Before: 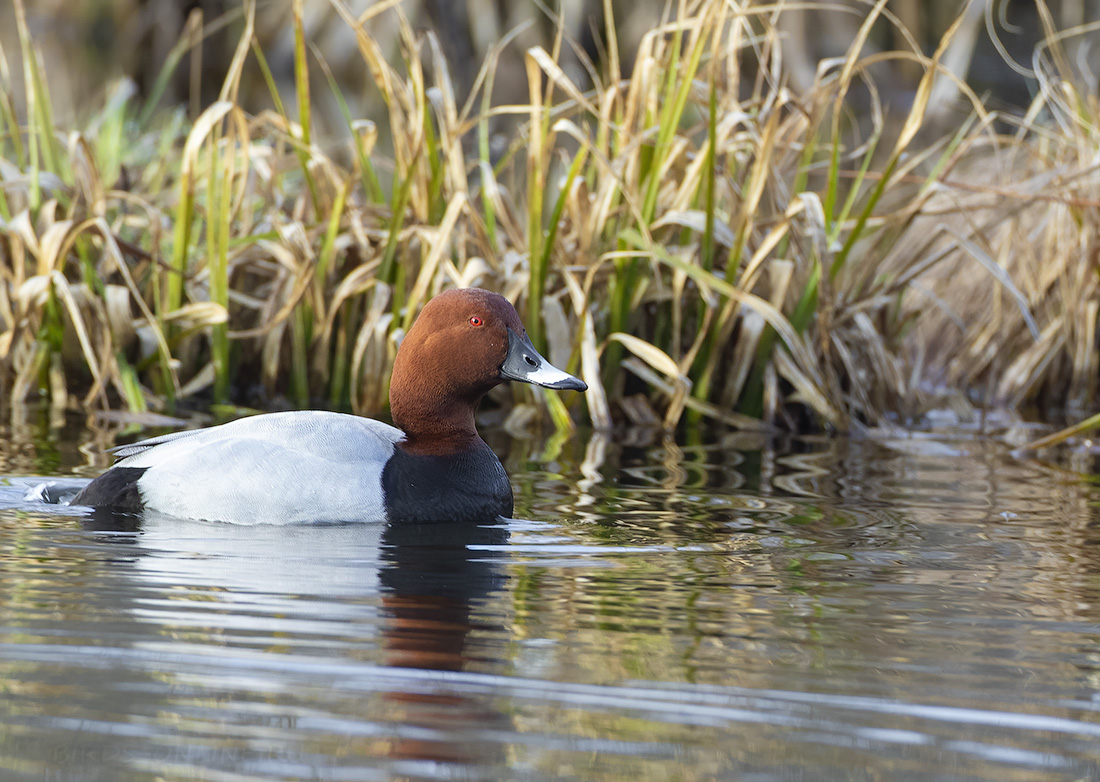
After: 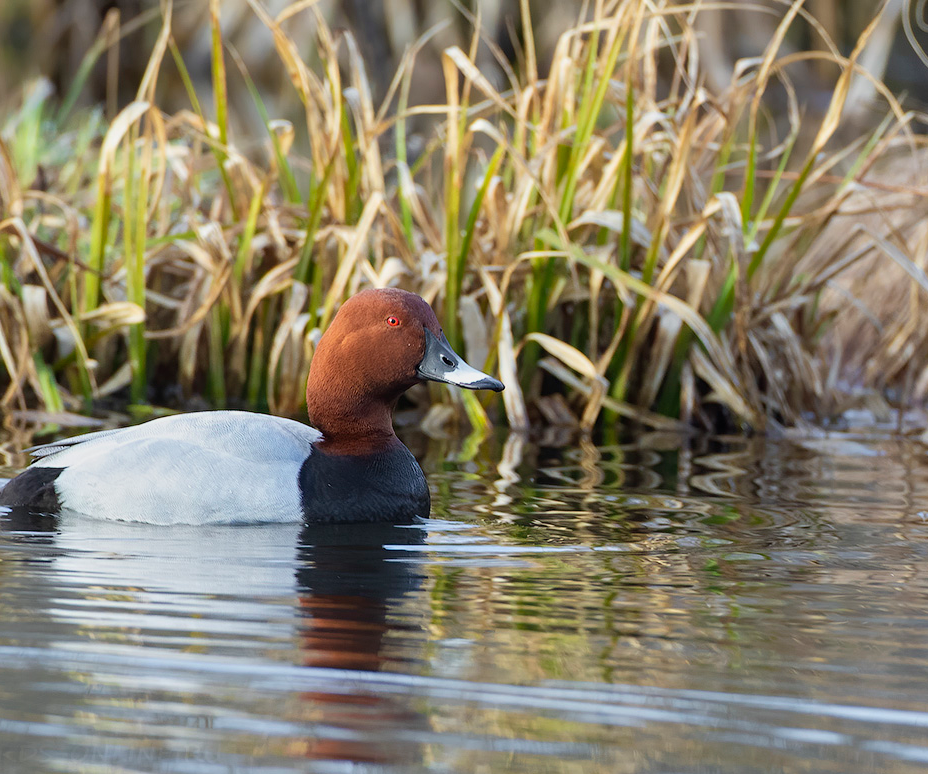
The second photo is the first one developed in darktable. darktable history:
crop: left 7.598%, right 7.873%
tone equalizer: -8 EV -0.002 EV, -7 EV 0.005 EV, -6 EV -0.009 EV, -5 EV 0.011 EV, -4 EV -0.012 EV, -3 EV 0.007 EV, -2 EV -0.062 EV, -1 EV -0.293 EV, +0 EV -0.582 EV, smoothing diameter 2%, edges refinement/feathering 20, mask exposure compensation -1.57 EV, filter diffusion 5
